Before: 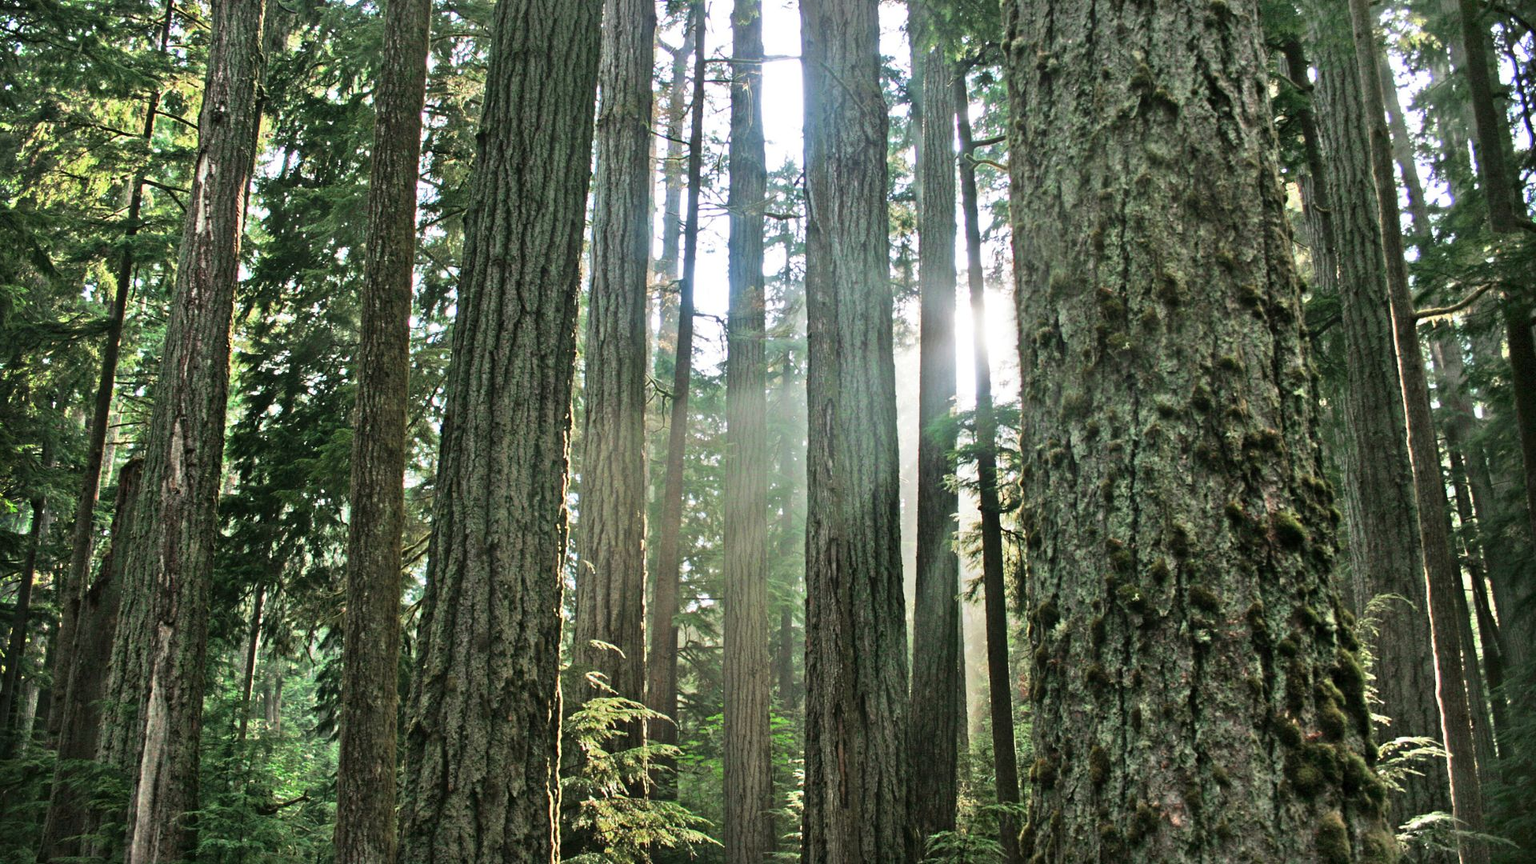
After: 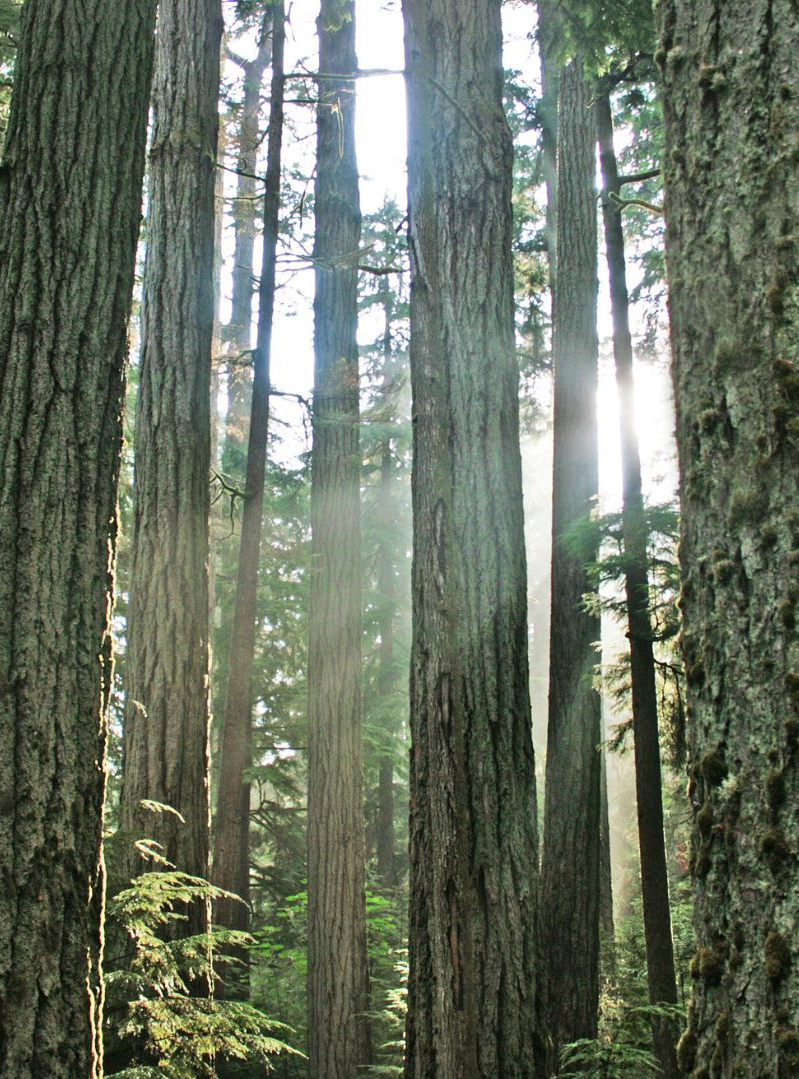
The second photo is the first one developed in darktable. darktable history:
crop: left 31.117%, right 27.239%
